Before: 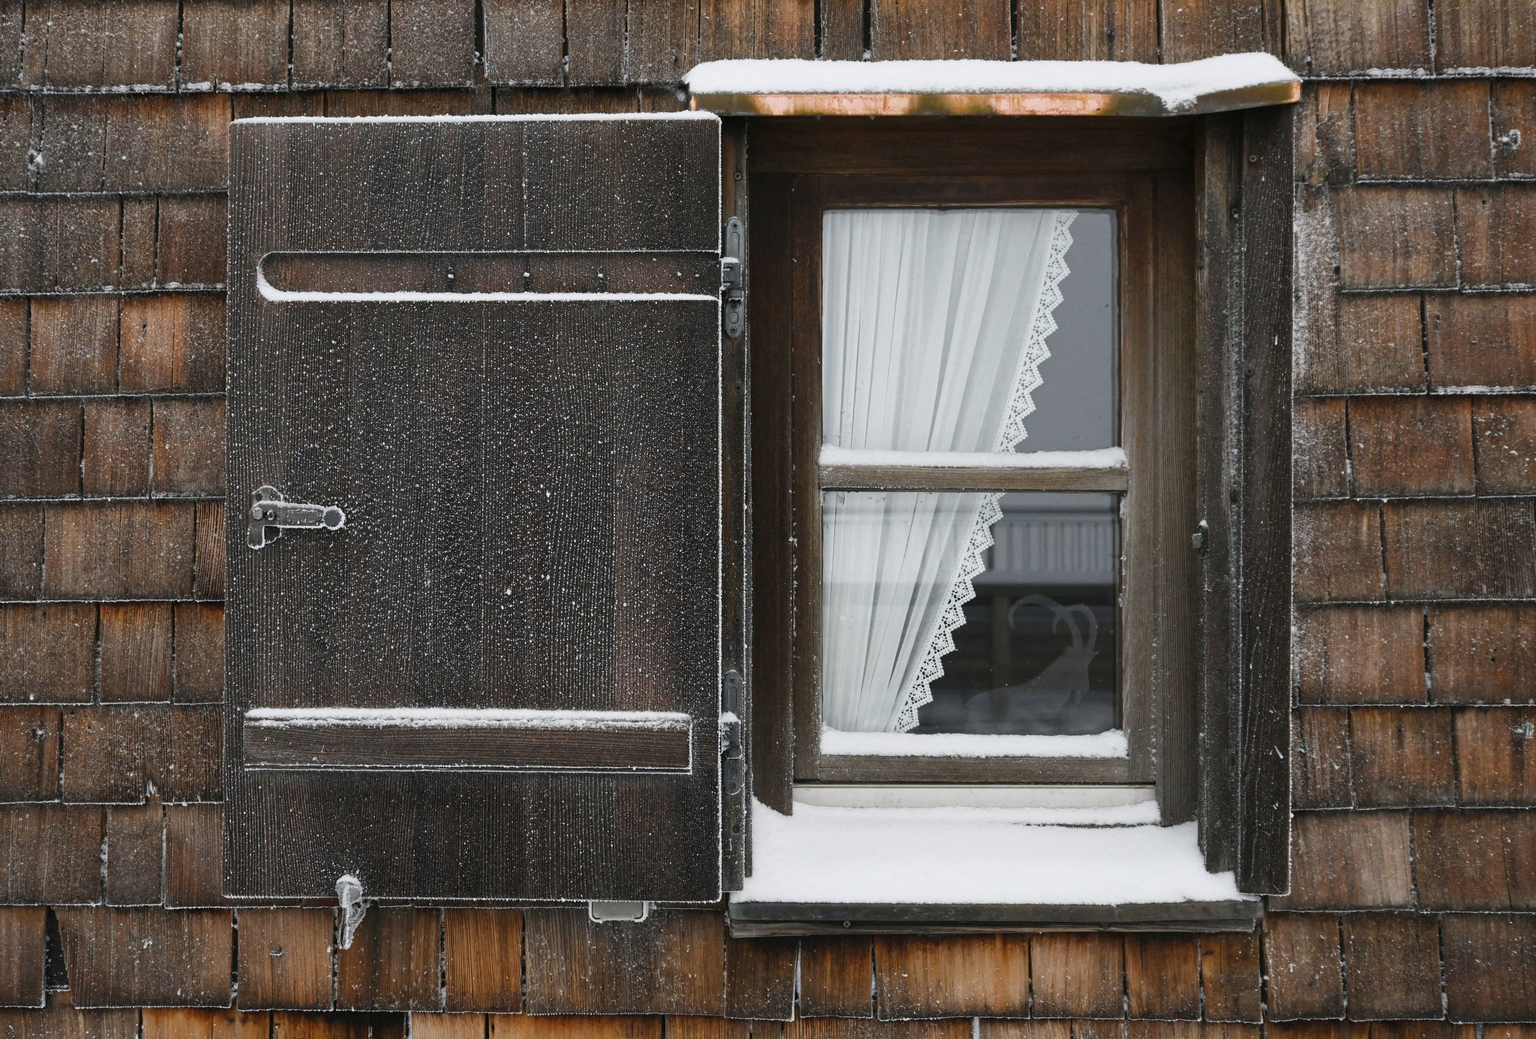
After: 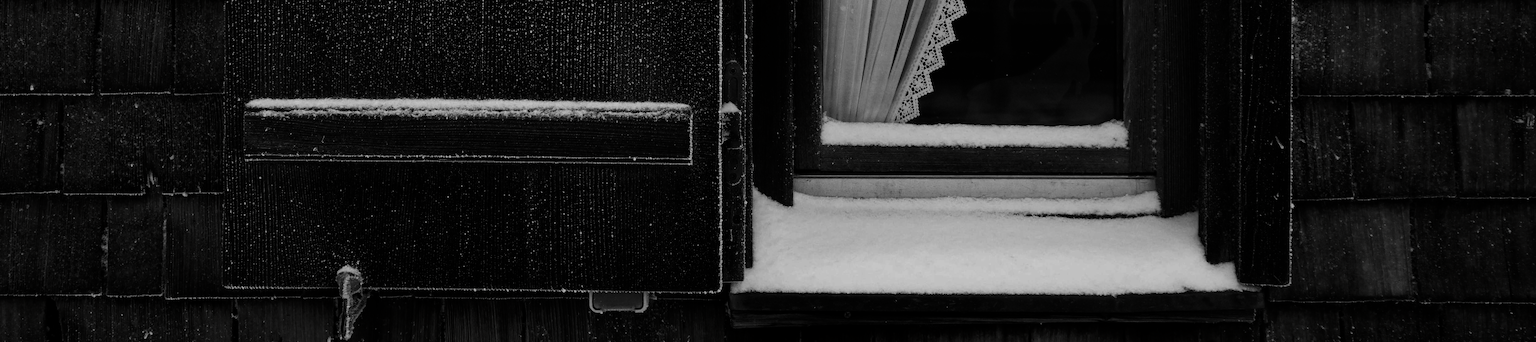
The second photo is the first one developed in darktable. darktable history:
crop and rotate: top 58.763%, bottom 8.275%
contrast brightness saturation: contrast 0.016, brightness -0.982, saturation -0.996
color balance rgb: linear chroma grading › global chroma -15.953%, perceptual saturation grading › global saturation 64.189%, perceptual saturation grading › highlights 59.186%, perceptual saturation grading › mid-tones 49.425%, perceptual saturation grading › shadows 50.083%, global vibrance 14.734%
